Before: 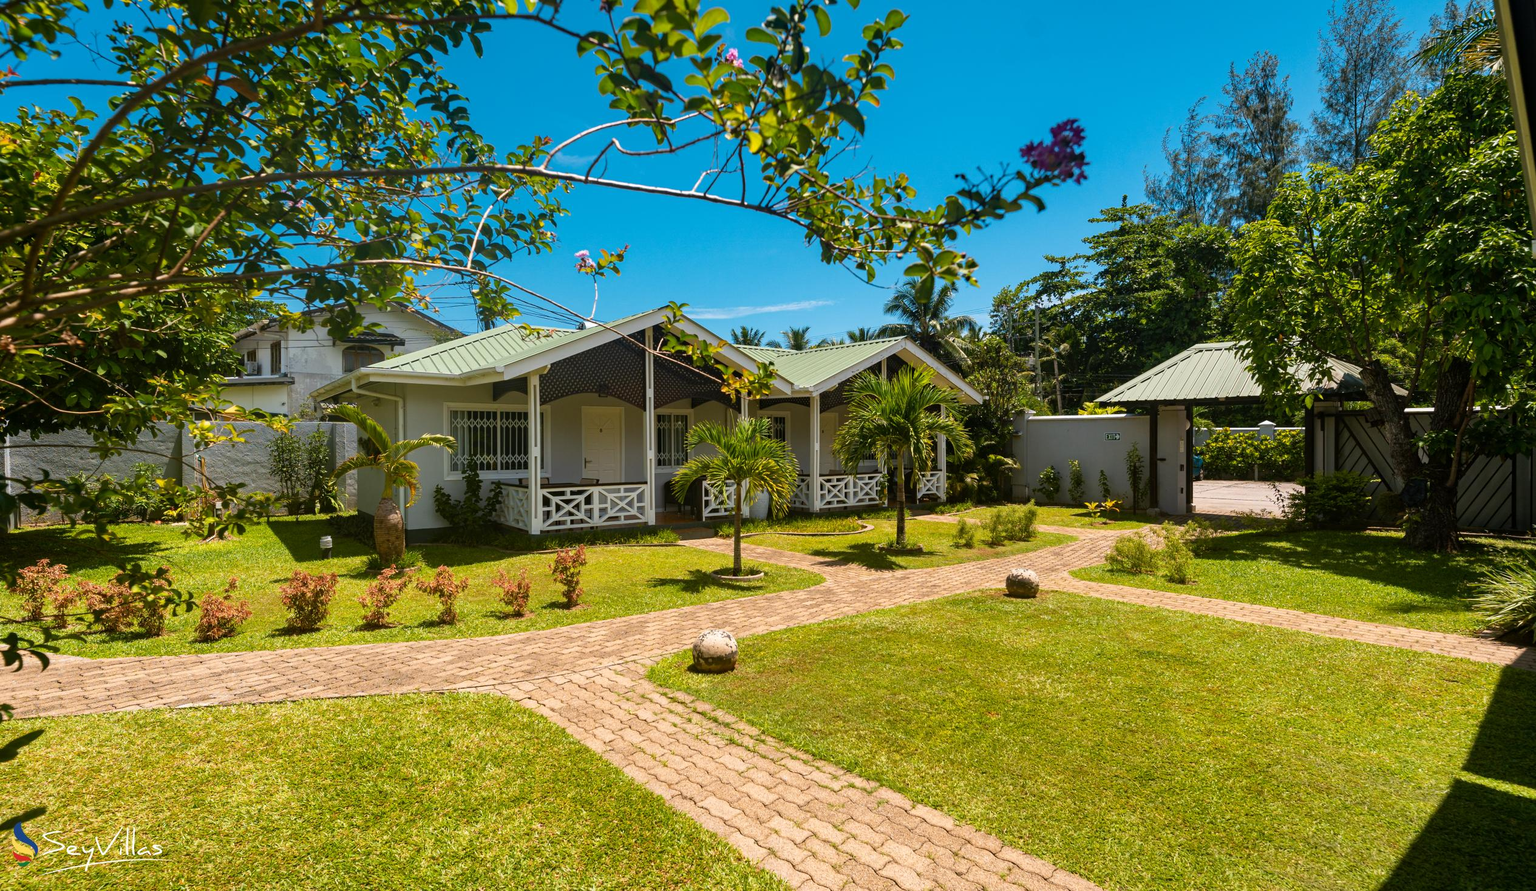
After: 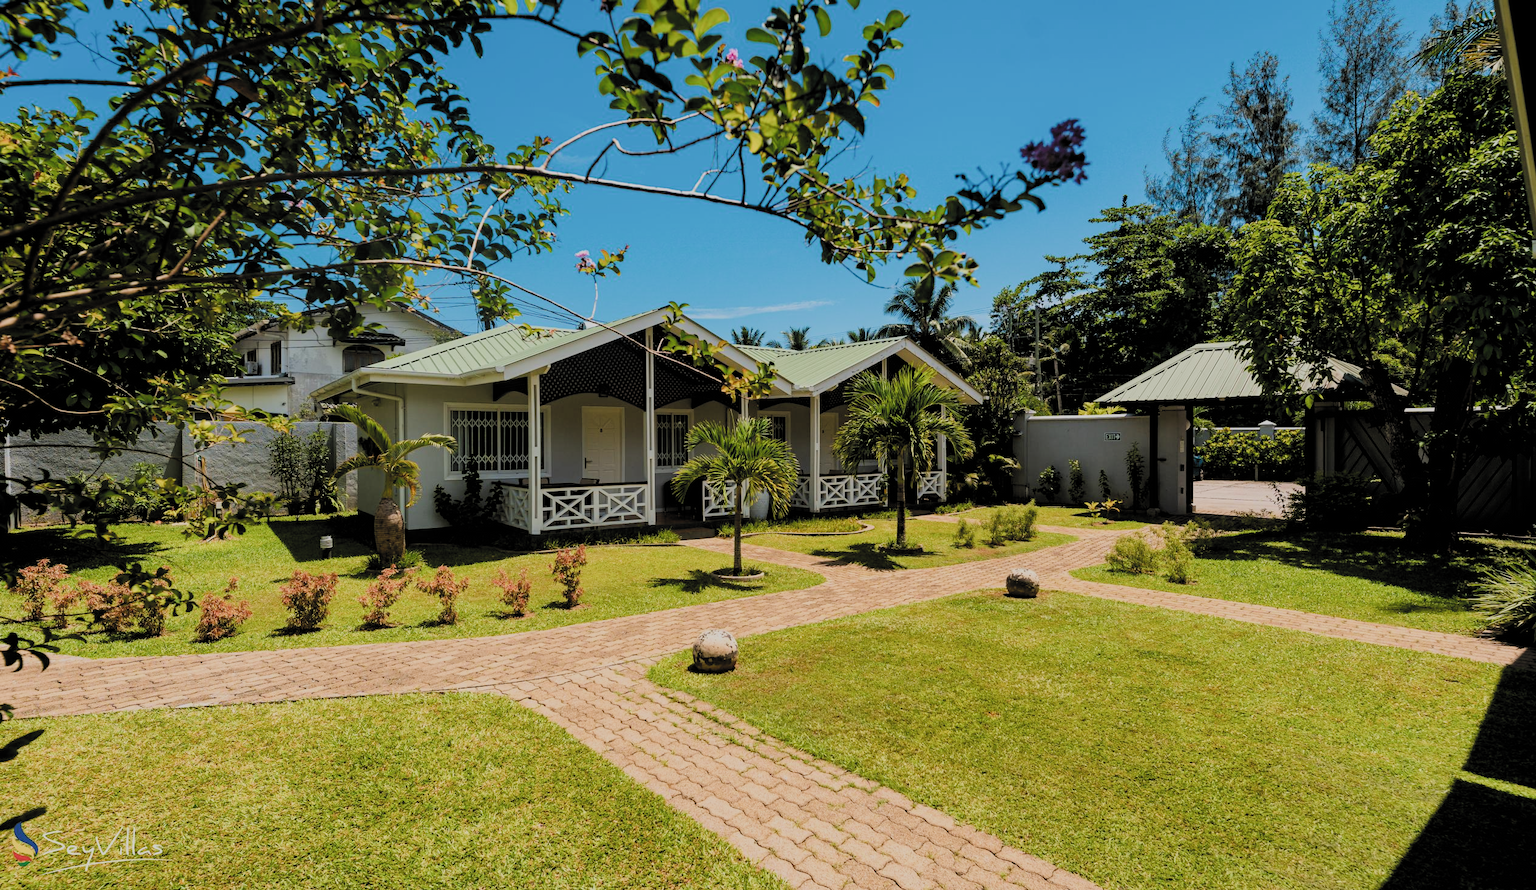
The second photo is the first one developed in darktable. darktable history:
filmic rgb: black relative exposure -4.19 EV, white relative exposure 5.11 EV, hardness 2.12, contrast 1.16, color science v5 (2021), contrast in shadows safe, contrast in highlights safe
